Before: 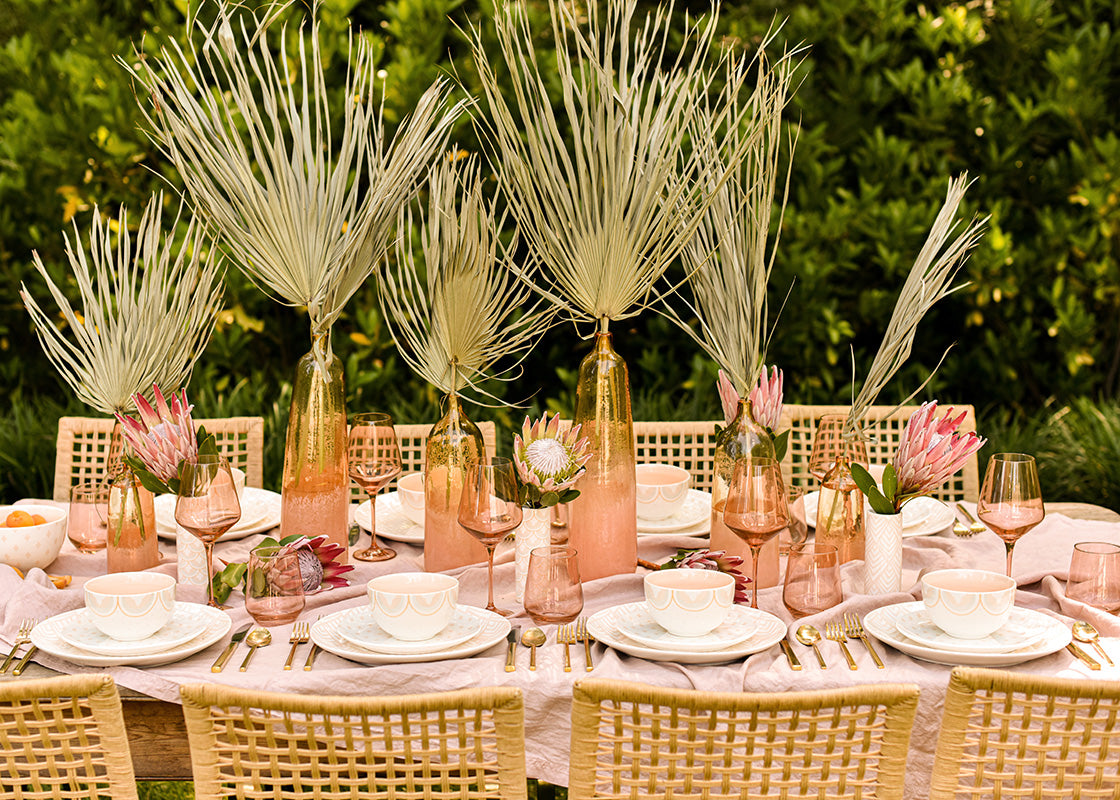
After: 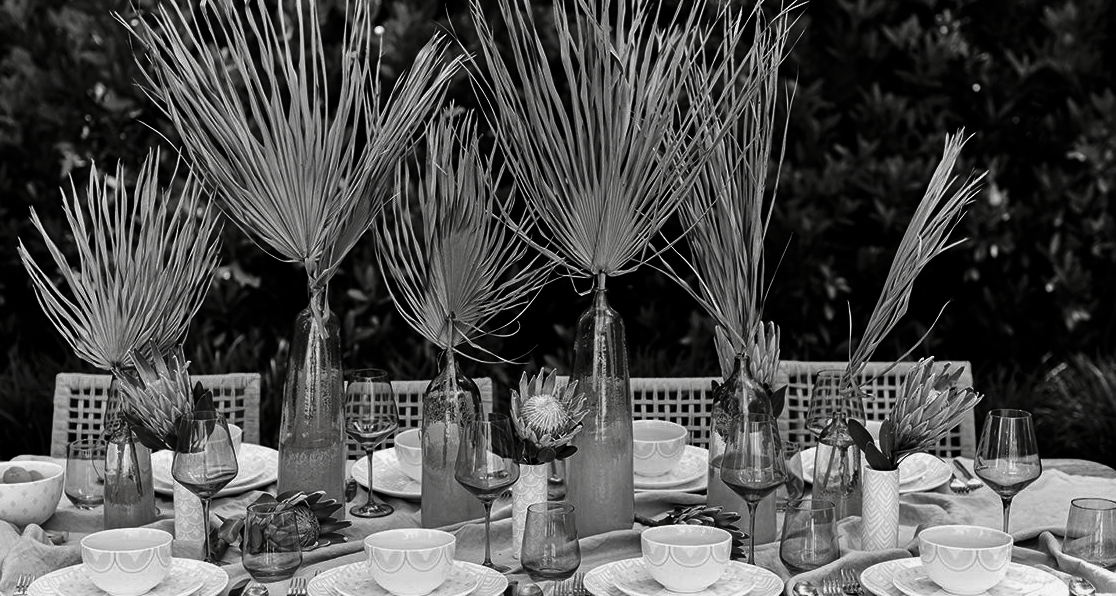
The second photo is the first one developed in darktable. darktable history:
contrast brightness saturation: contrast -0.033, brightness -0.607, saturation -0.991
crop: left 0.32%, top 5.517%, bottom 19.919%
